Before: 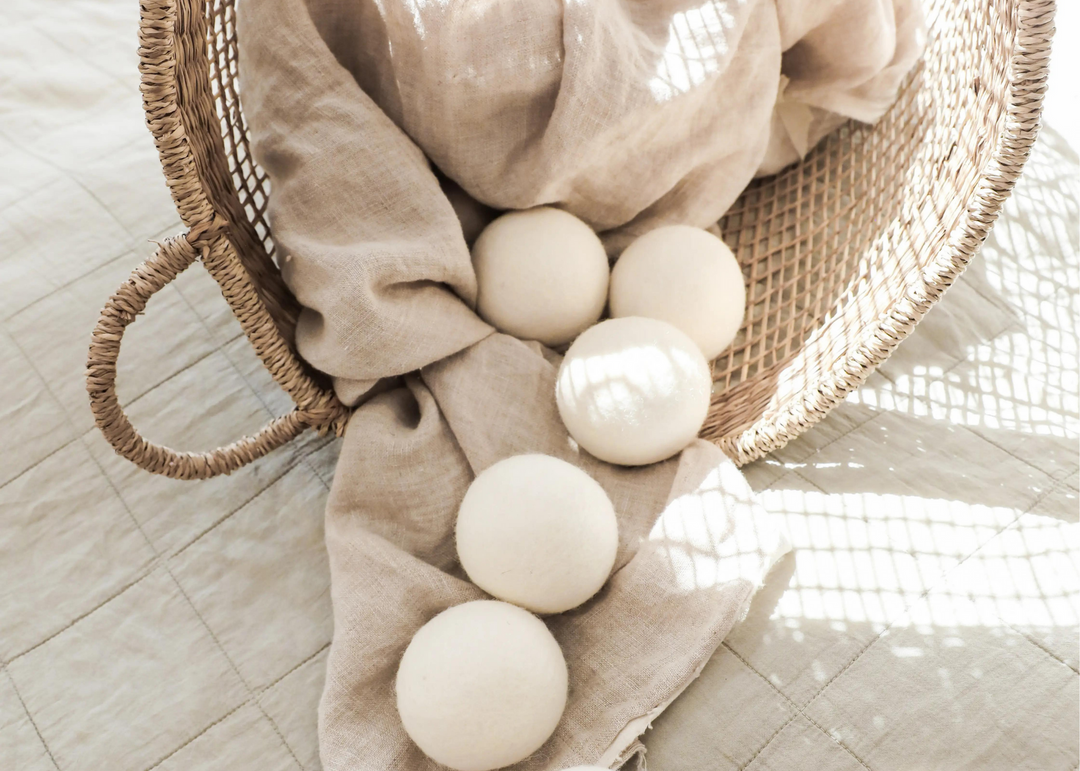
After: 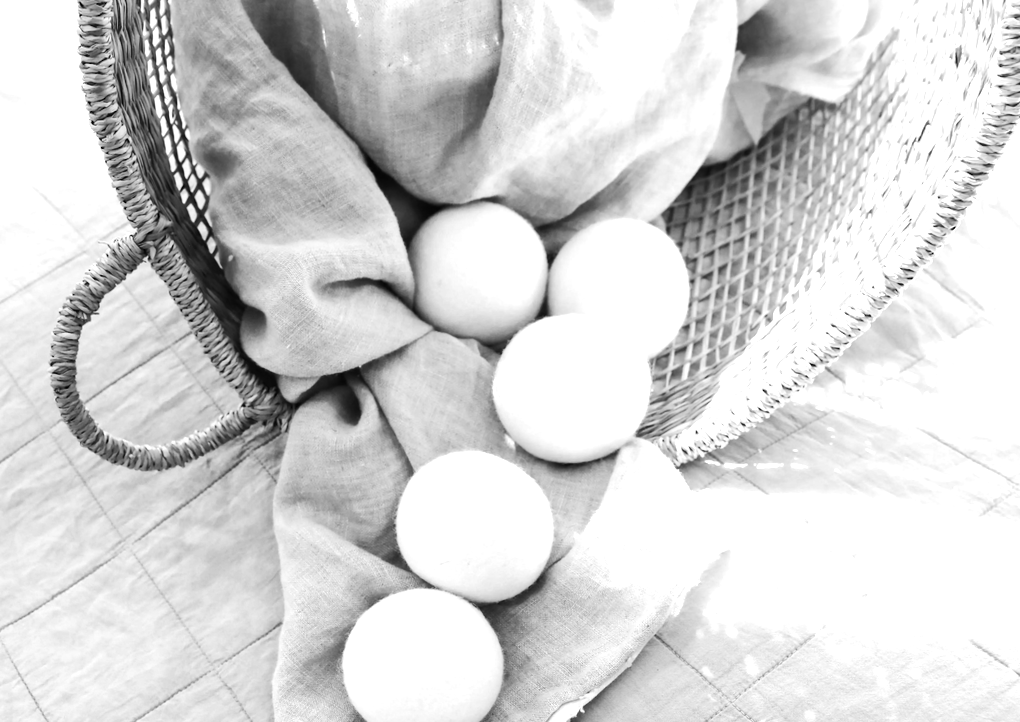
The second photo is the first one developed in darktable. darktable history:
tone equalizer: -8 EV -0.75 EV, -7 EV -0.7 EV, -6 EV -0.6 EV, -5 EV -0.4 EV, -3 EV 0.4 EV, -2 EV 0.6 EV, -1 EV 0.7 EV, +0 EV 0.75 EV, edges refinement/feathering 500, mask exposure compensation -1.57 EV, preserve details no
monochrome: on, module defaults
rotate and perspective: rotation 0.062°, lens shift (vertical) 0.115, lens shift (horizontal) -0.133, crop left 0.047, crop right 0.94, crop top 0.061, crop bottom 0.94
